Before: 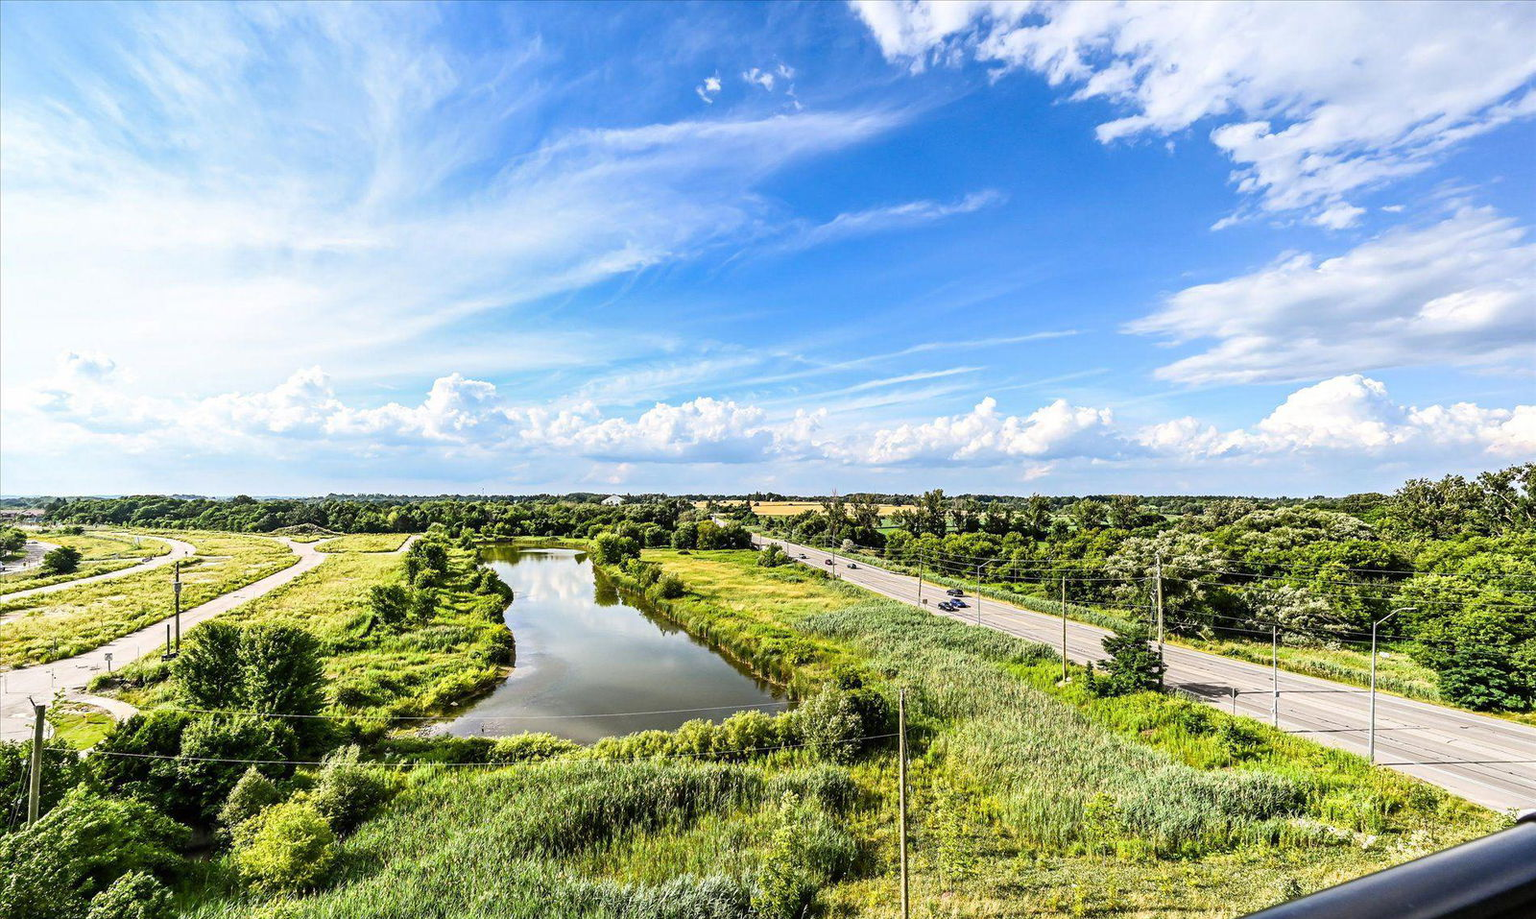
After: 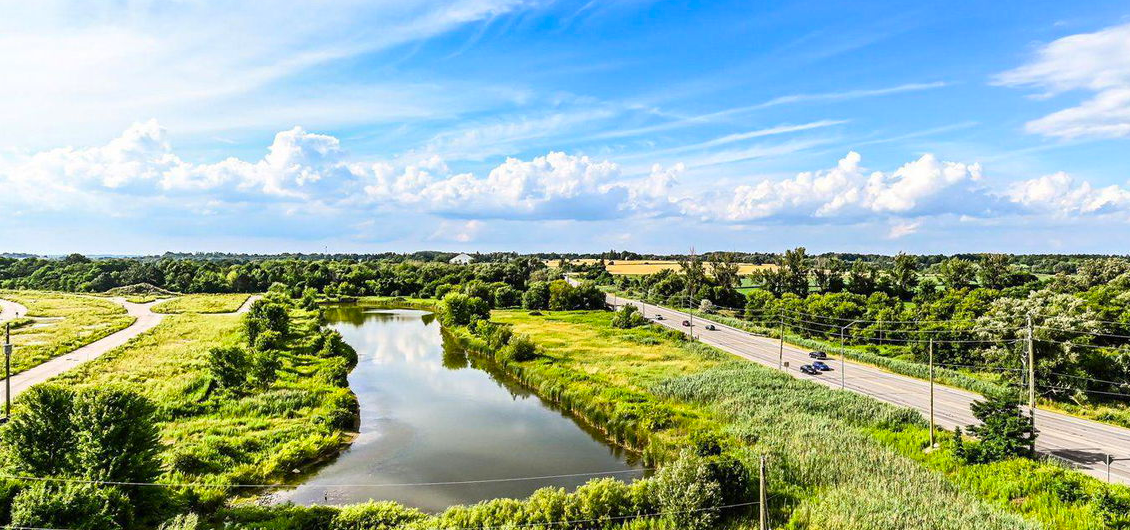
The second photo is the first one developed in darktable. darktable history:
crop: left 11.069%, top 27.386%, right 18.258%, bottom 17.186%
contrast brightness saturation: contrast 0.038, saturation 0.154
